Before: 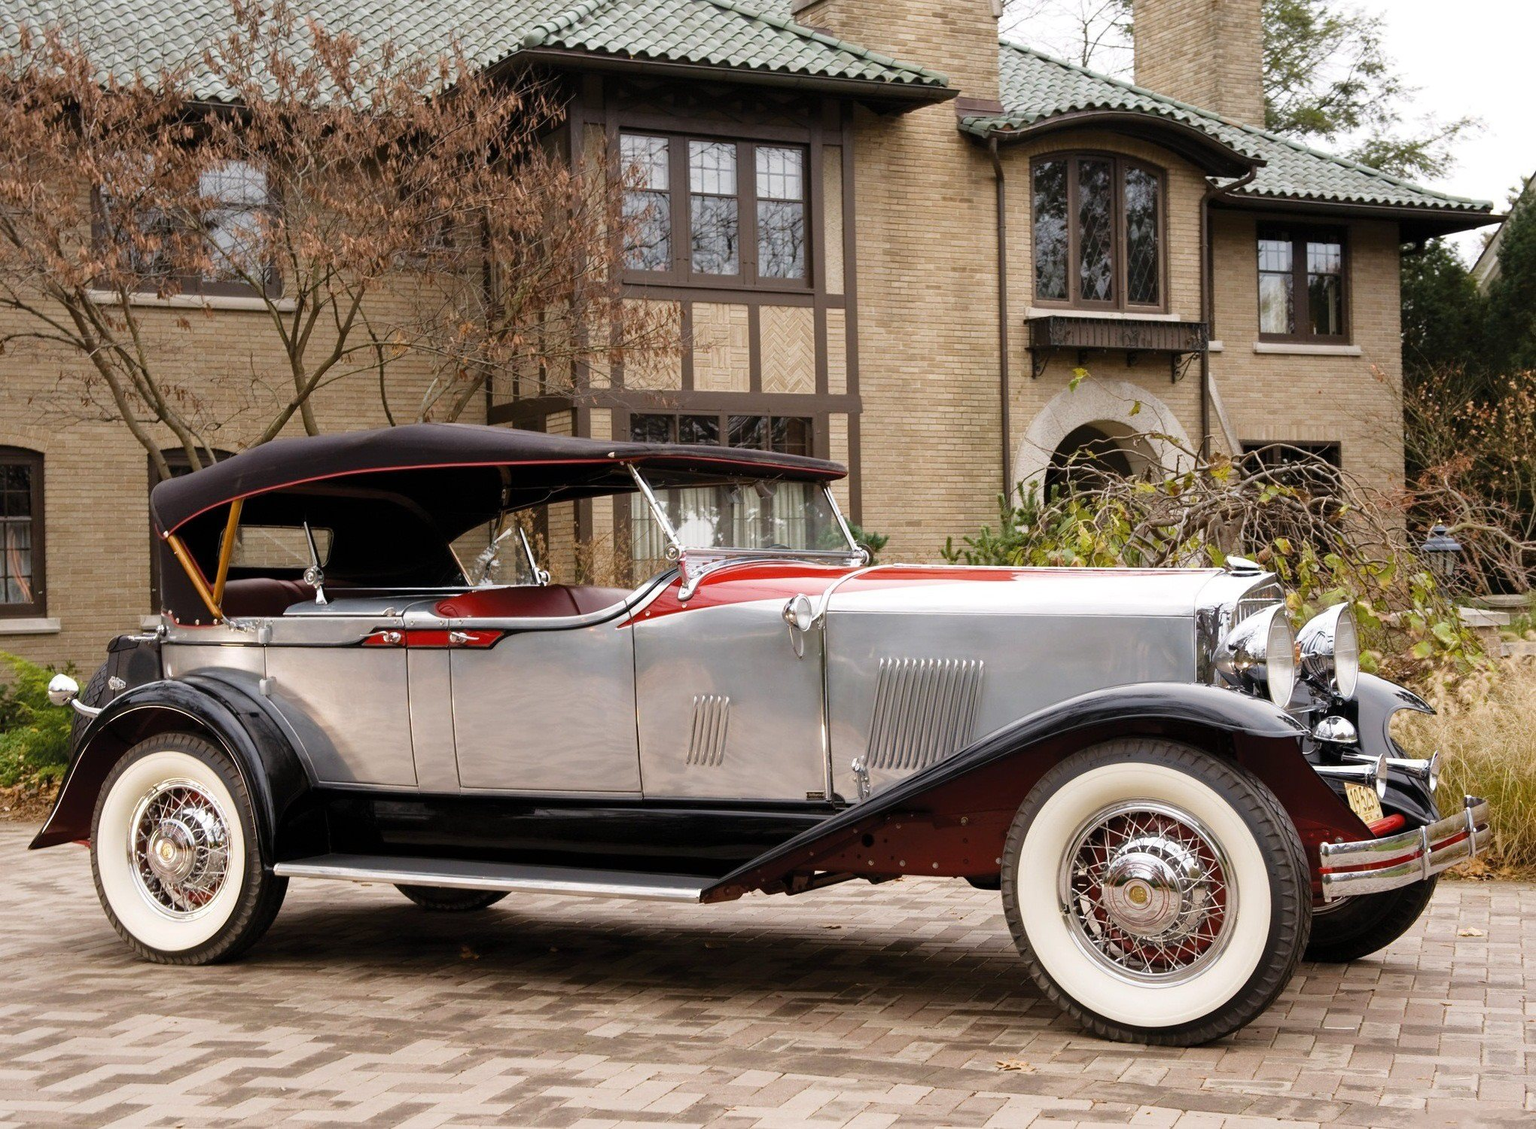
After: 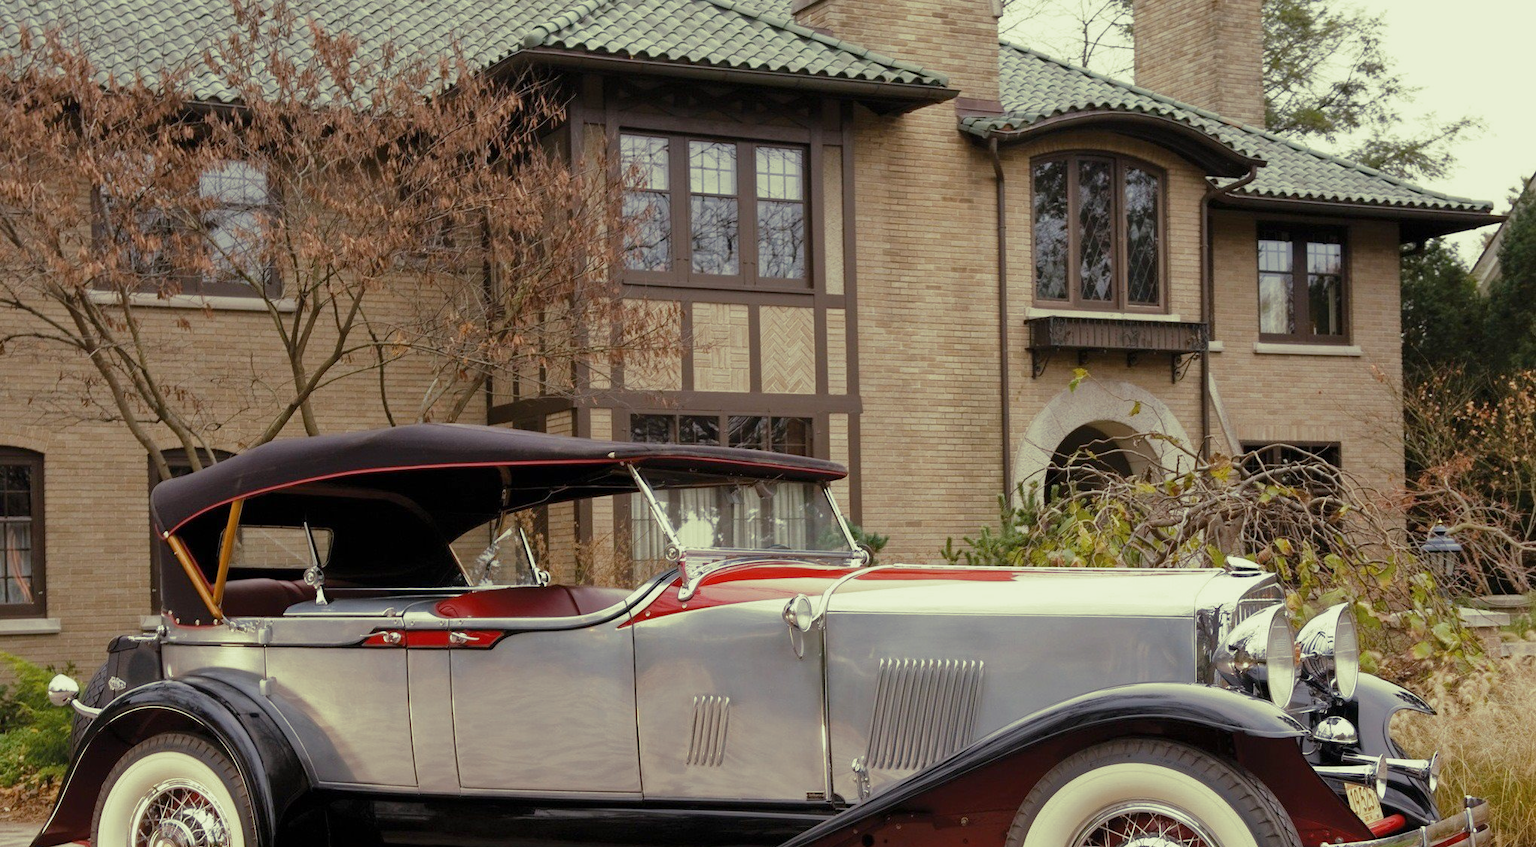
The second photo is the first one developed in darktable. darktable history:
tone equalizer: -8 EV 0.25 EV, -7 EV 0.417 EV, -6 EV 0.417 EV, -5 EV 0.25 EV, -3 EV -0.25 EV, -2 EV -0.417 EV, -1 EV -0.417 EV, +0 EV -0.25 EV, edges refinement/feathering 500, mask exposure compensation -1.57 EV, preserve details guided filter
split-toning: shadows › hue 290.82°, shadows › saturation 0.34, highlights › saturation 0.38, balance 0, compress 50%
crop: bottom 24.988%
